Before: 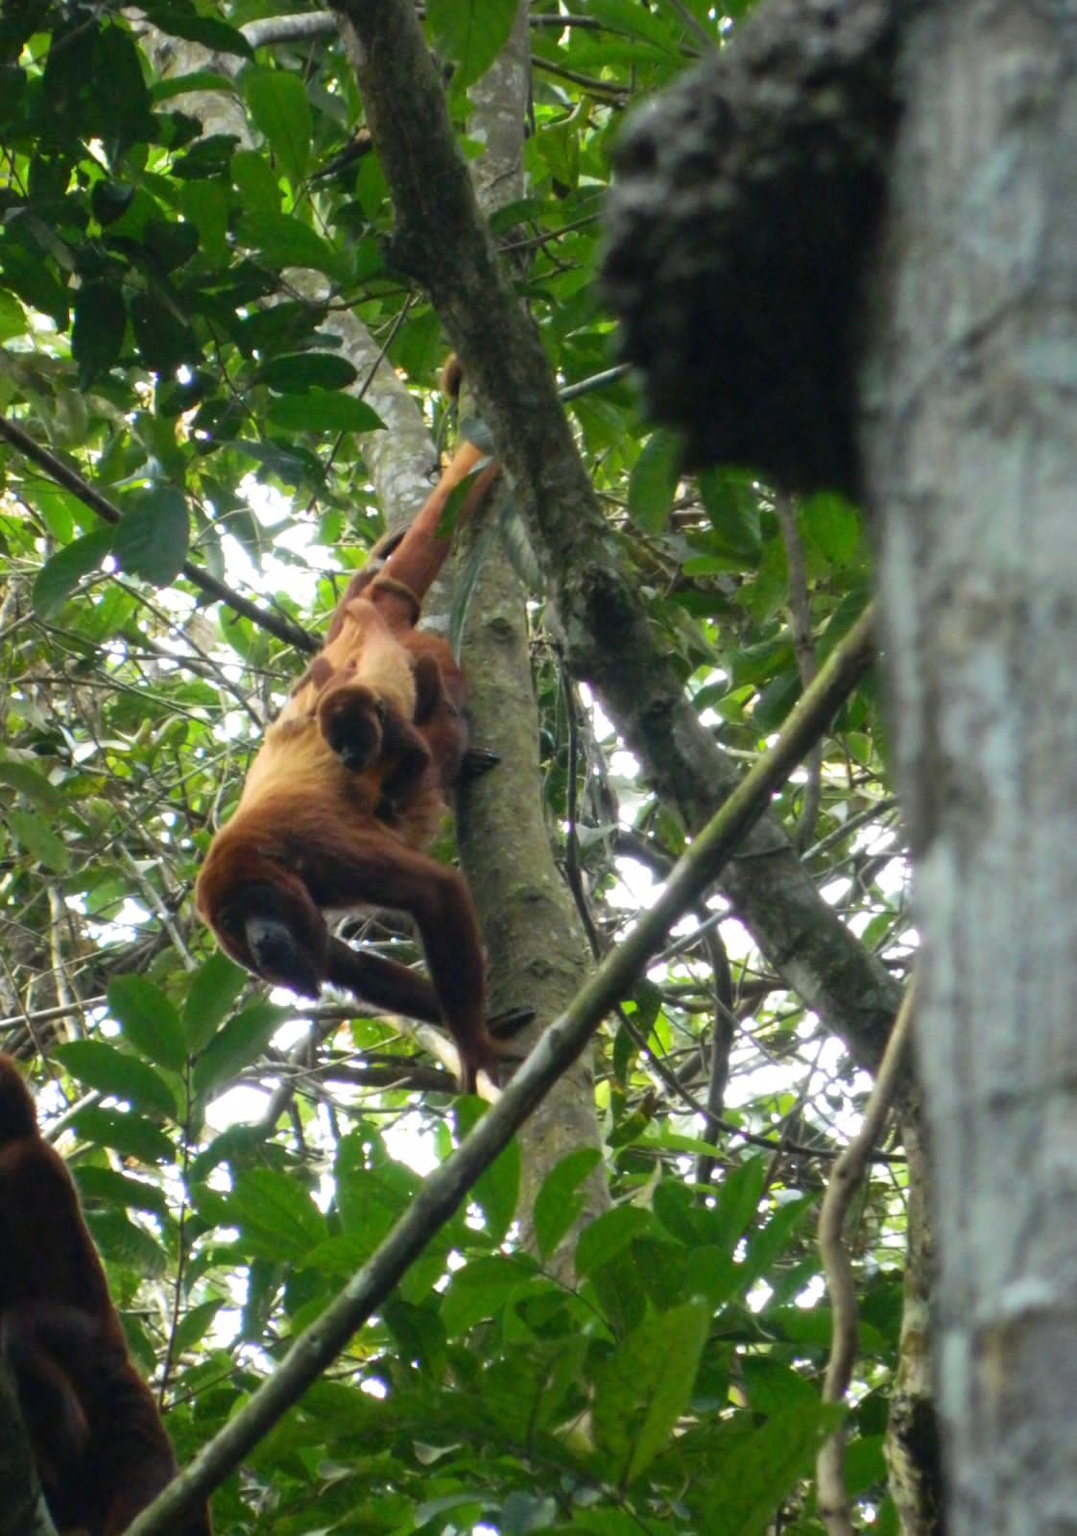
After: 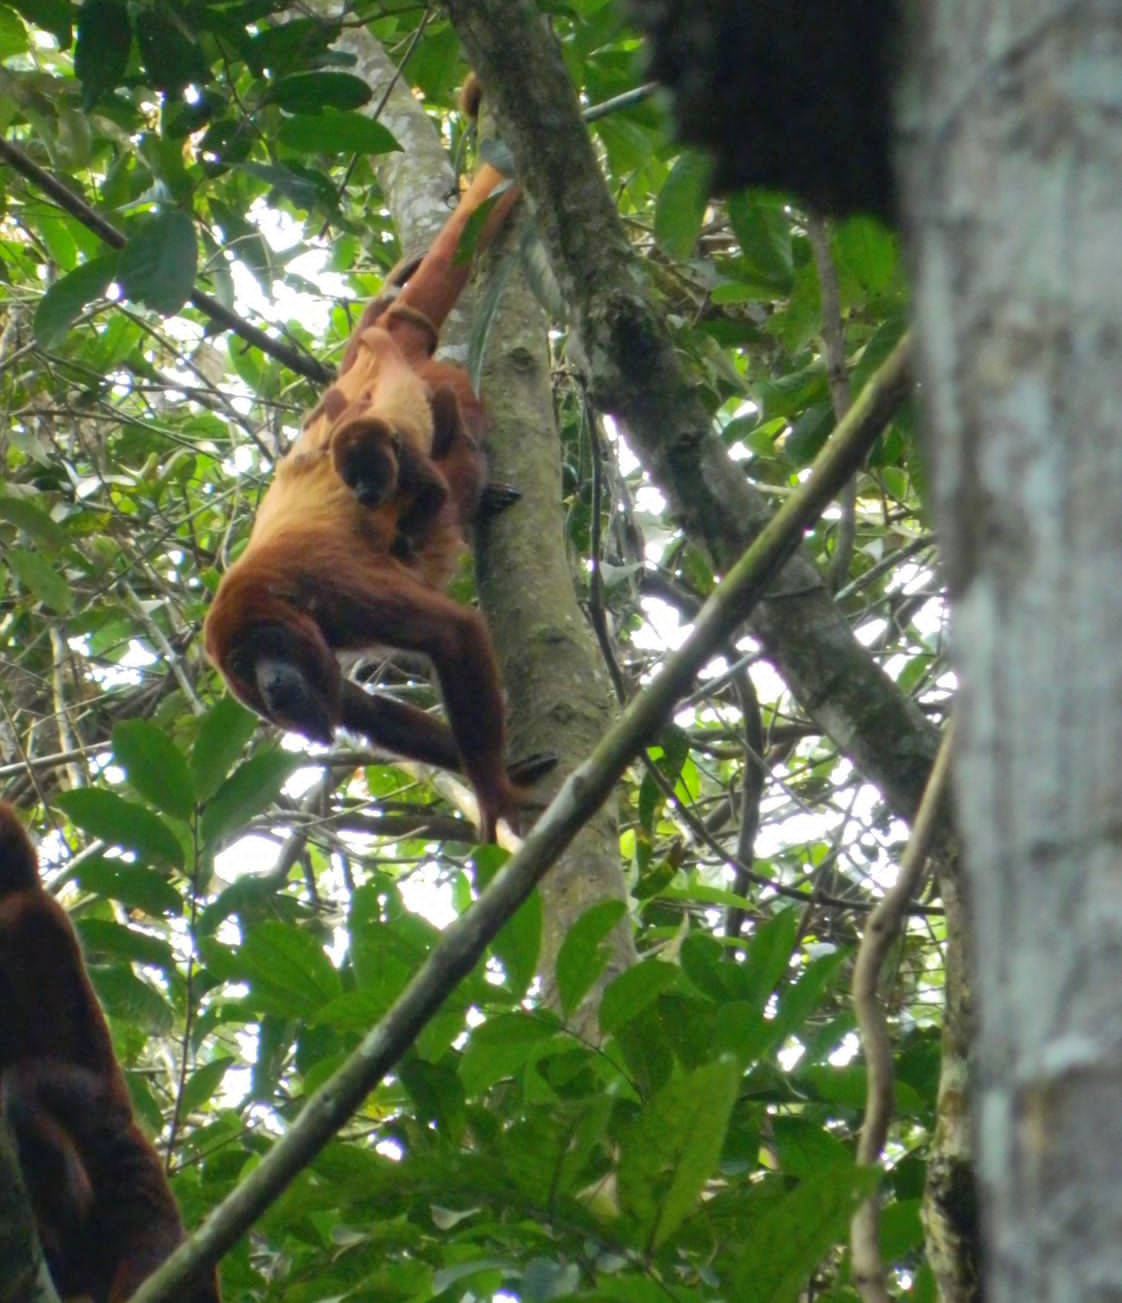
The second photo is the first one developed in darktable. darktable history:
crop and rotate: top 18.507%
shadows and highlights: on, module defaults
